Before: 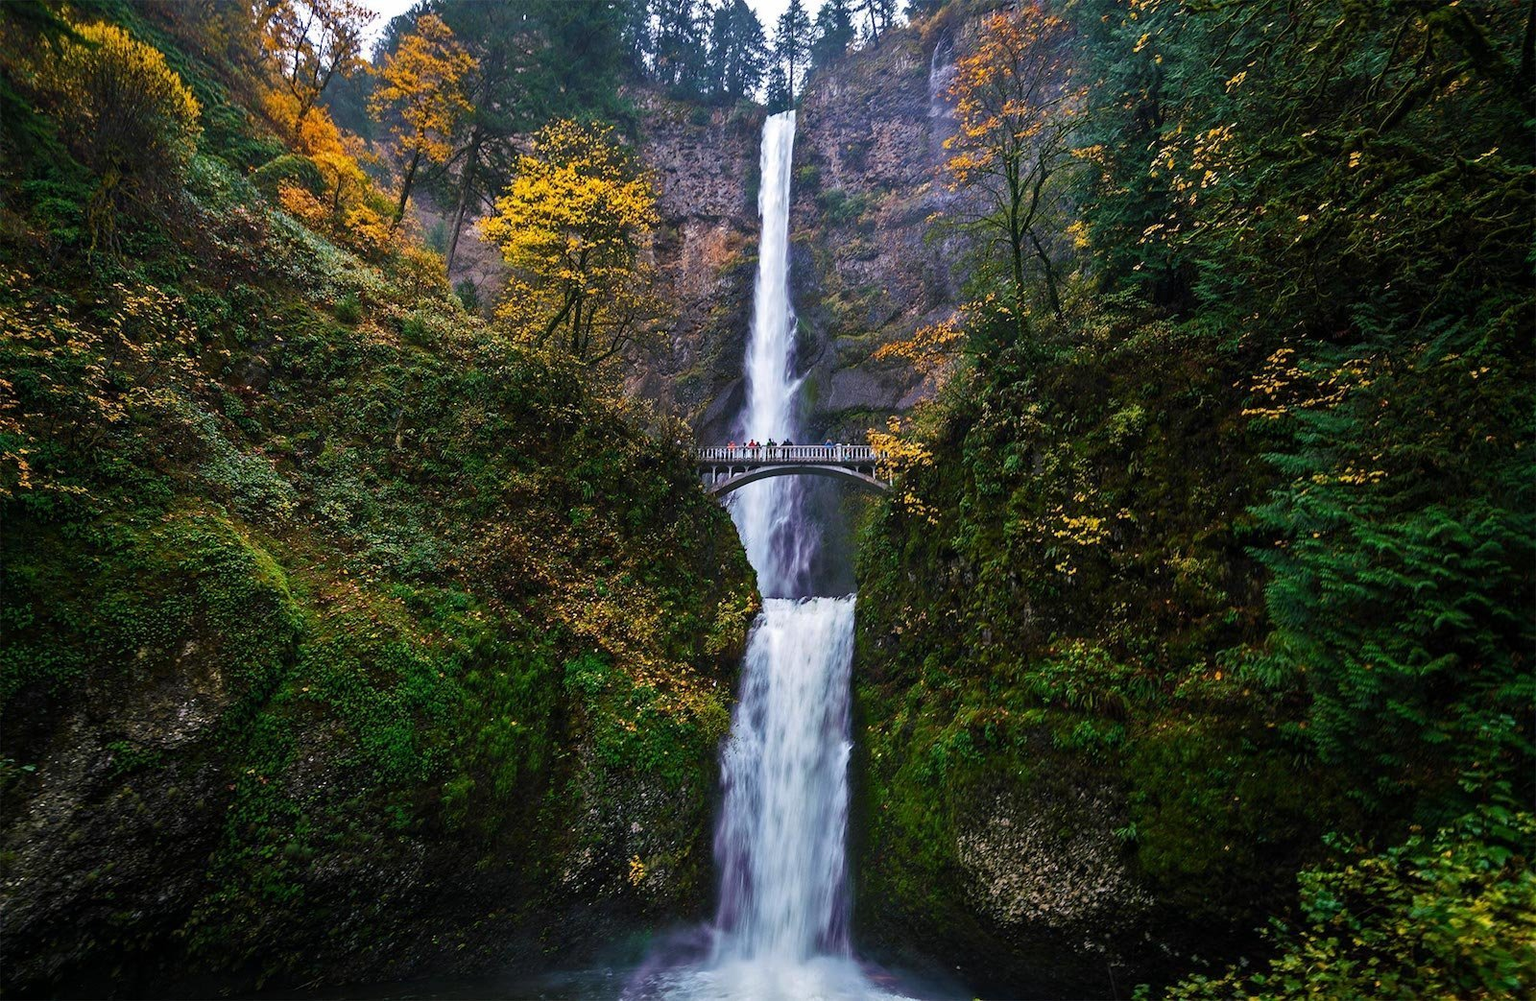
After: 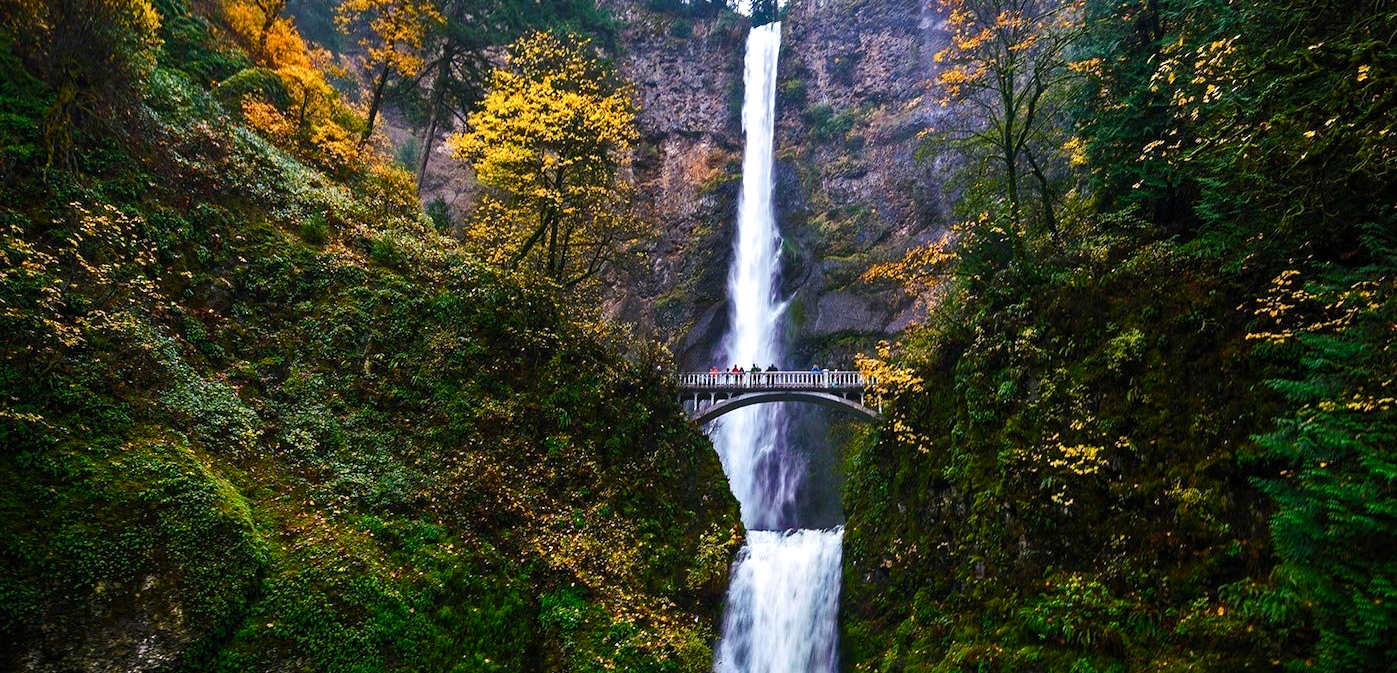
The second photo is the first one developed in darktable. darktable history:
tone equalizer: -8 EV -0.417 EV, -7 EV -0.389 EV, -6 EV -0.333 EV, -5 EV -0.222 EV, -3 EV 0.222 EV, -2 EV 0.333 EV, -1 EV 0.389 EV, +0 EV 0.417 EV, edges refinement/feathering 500, mask exposure compensation -1.57 EV, preserve details no
color balance rgb: perceptual saturation grading › global saturation 20%, perceptual saturation grading › highlights -25%, perceptual saturation grading › shadows 25%
crop: left 3.015%, top 8.969%, right 9.647%, bottom 26.457%
